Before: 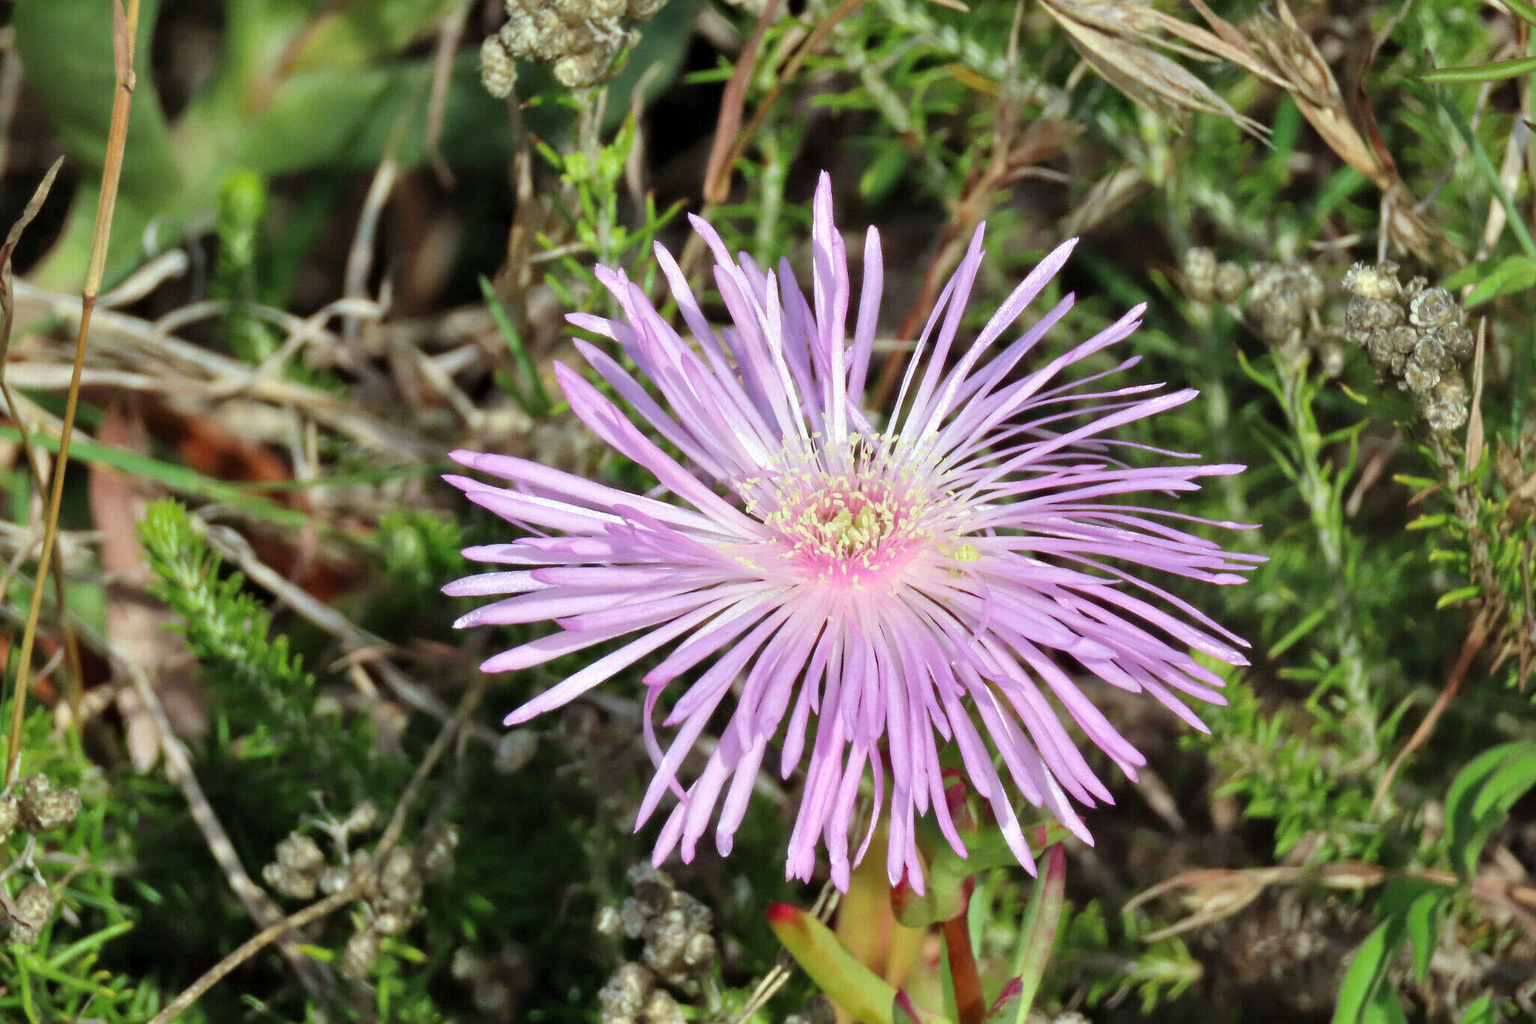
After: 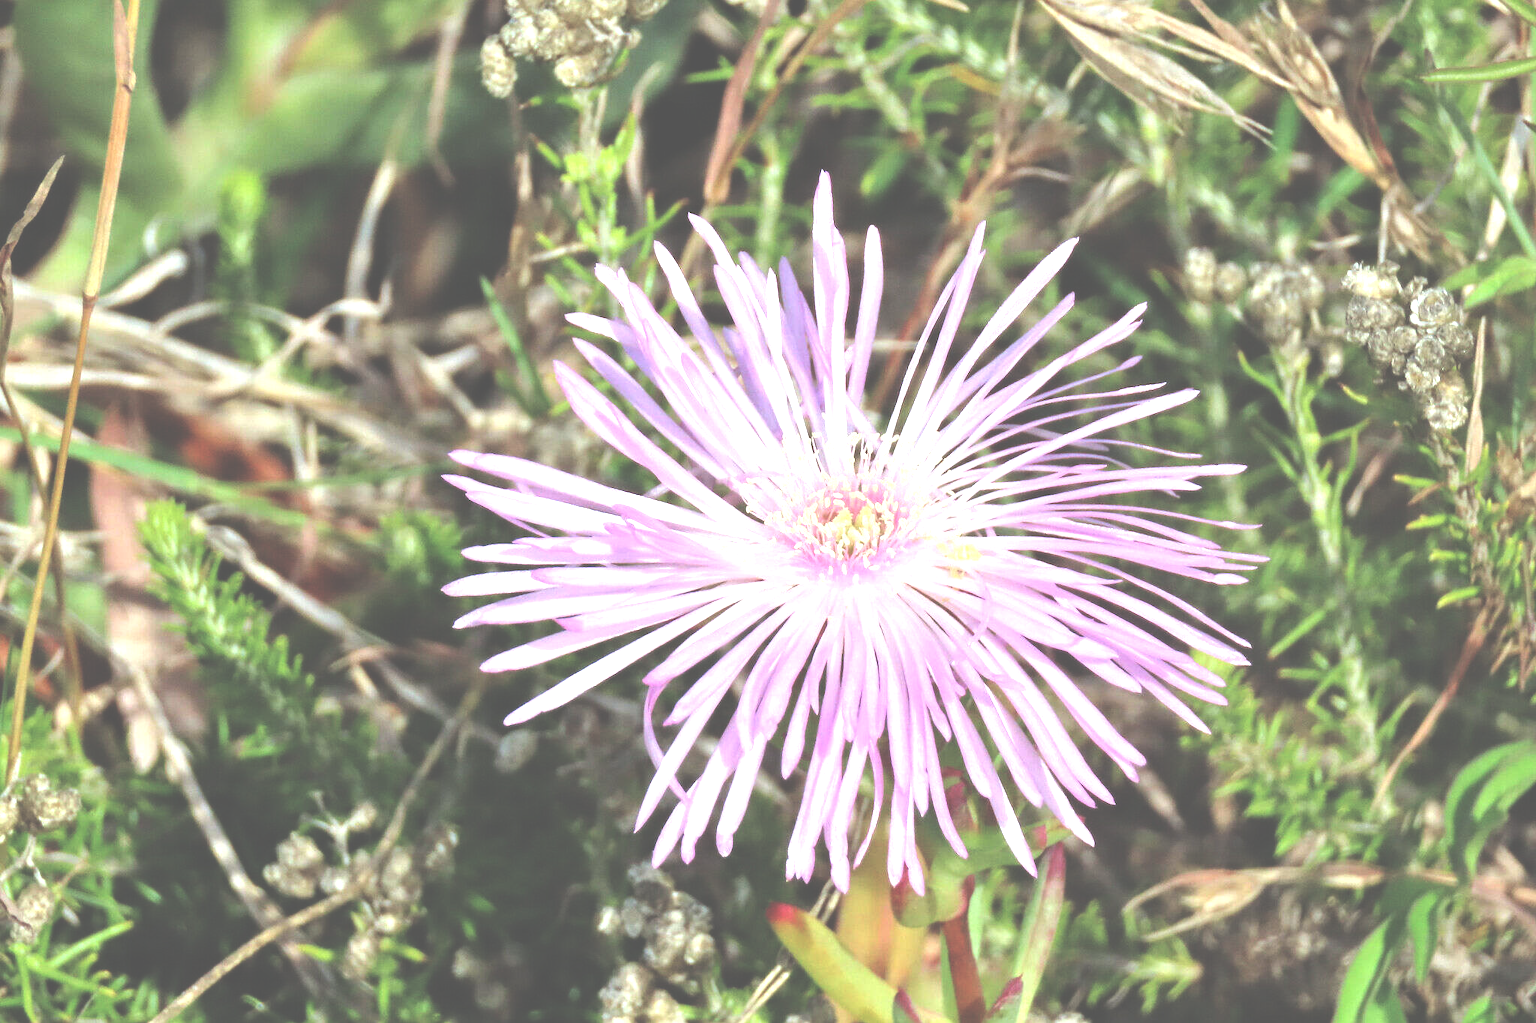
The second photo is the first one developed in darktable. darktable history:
color balance rgb: perceptual saturation grading › global saturation 0.28%
tone equalizer: -8 EV -0.448 EV, -7 EV -0.355 EV, -6 EV -0.355 EV, -5 EV -0.226 EV, -3 EV 0.243 EV, -2 EV 0.322 EV, -1 EV 0.392 EV, +0 EV 0.397 EV, edges refinement/feathering 500, mask exposure compensation -1.57 EV, preserve details no
exposure: black level correction -0.071, exposure 0.5 EV, compensate highlight preservation false
